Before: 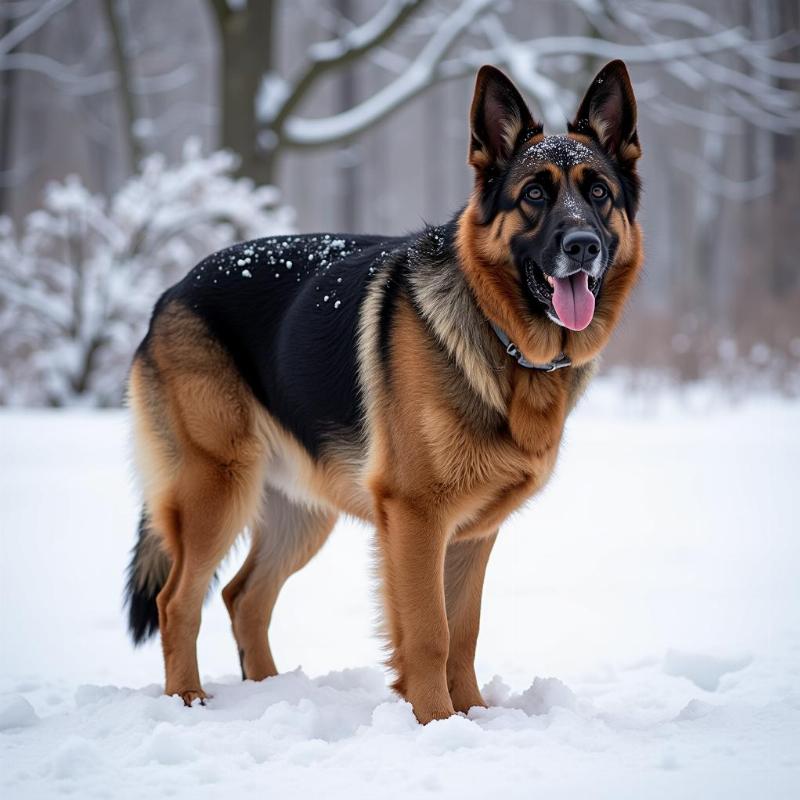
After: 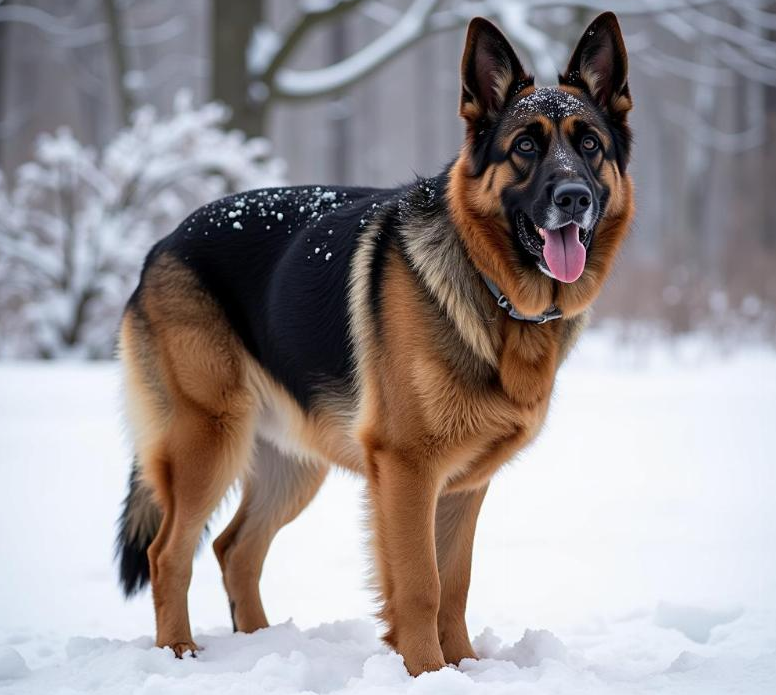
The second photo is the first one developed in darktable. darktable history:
levels: white 90.7%
crop: left 1.236%, top 6.114%, right 1.709%, bottom 6.89%
